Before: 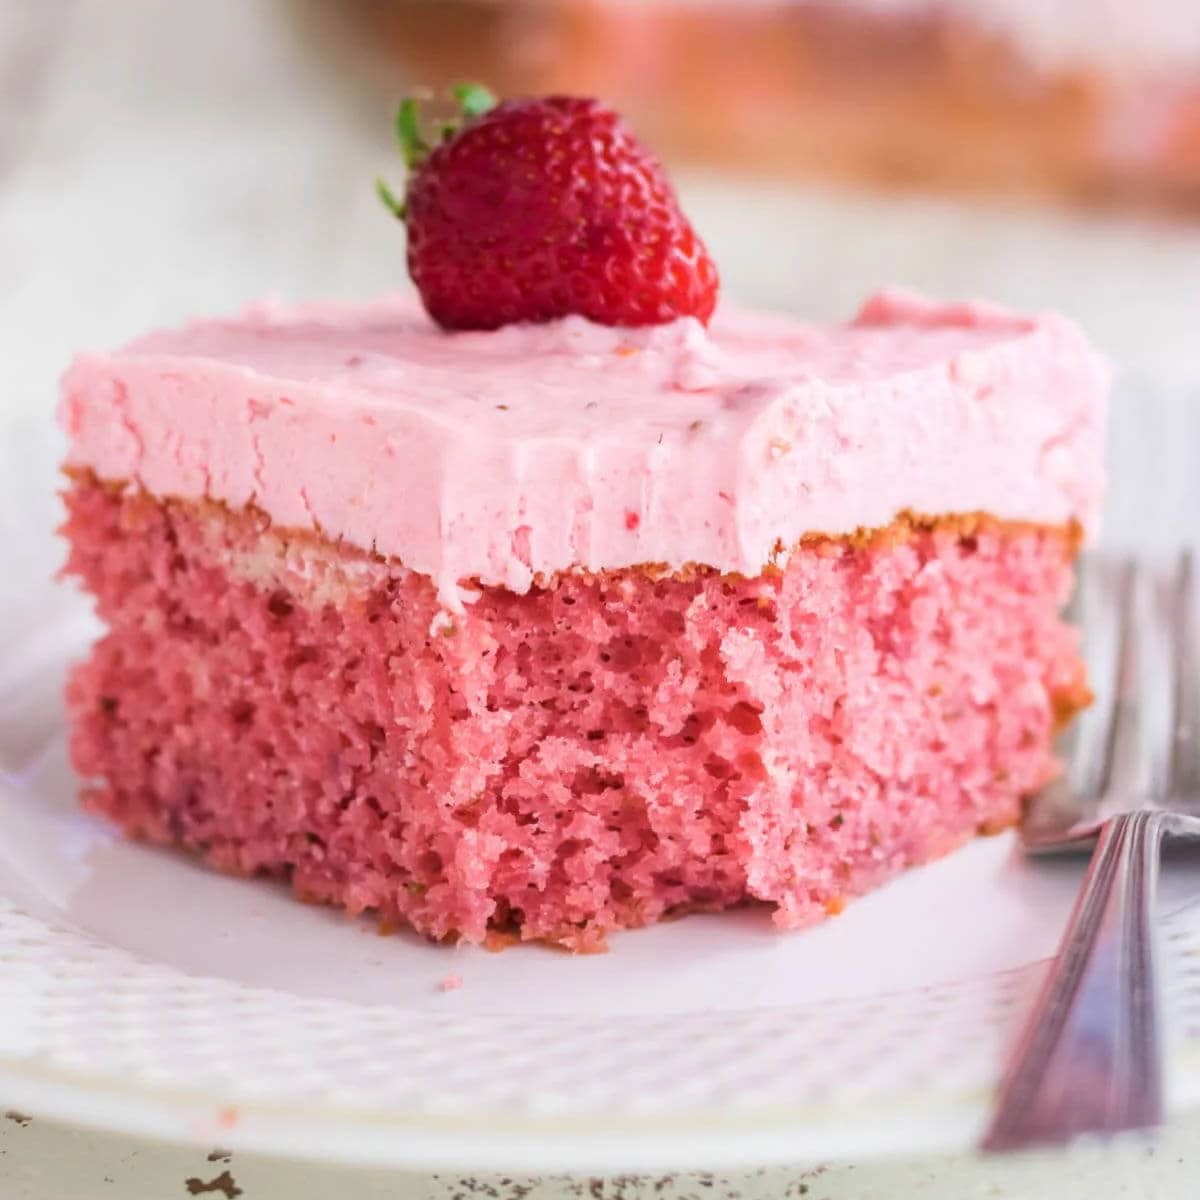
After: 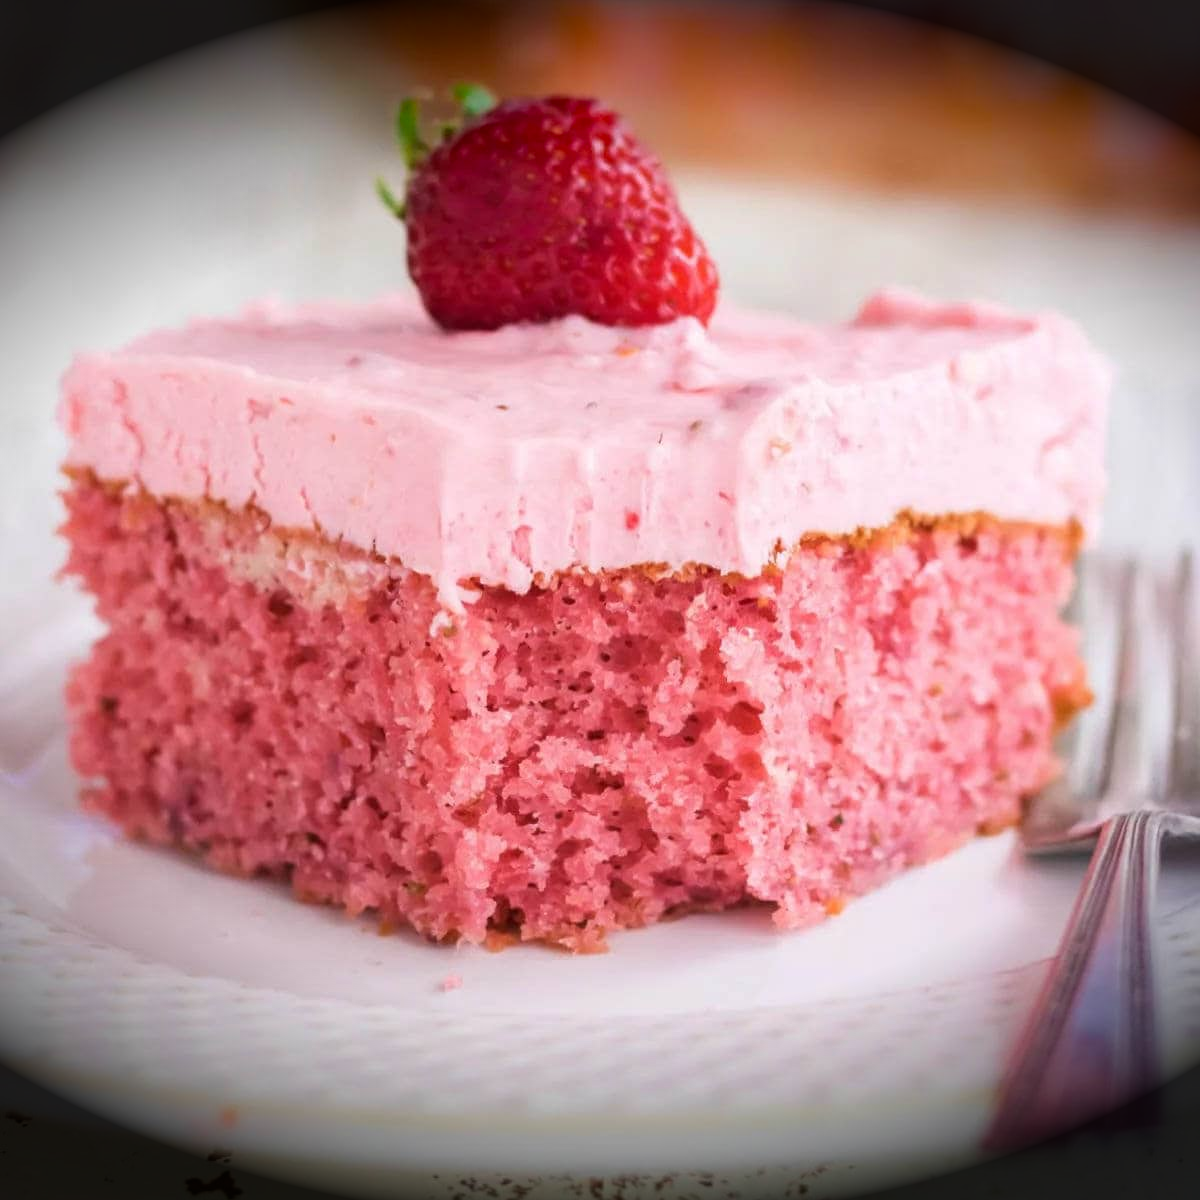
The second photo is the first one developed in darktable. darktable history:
vignetting: fall-off start 99.83%, brightness -0.985, saturation 0.494, width/height ratio 1.307
